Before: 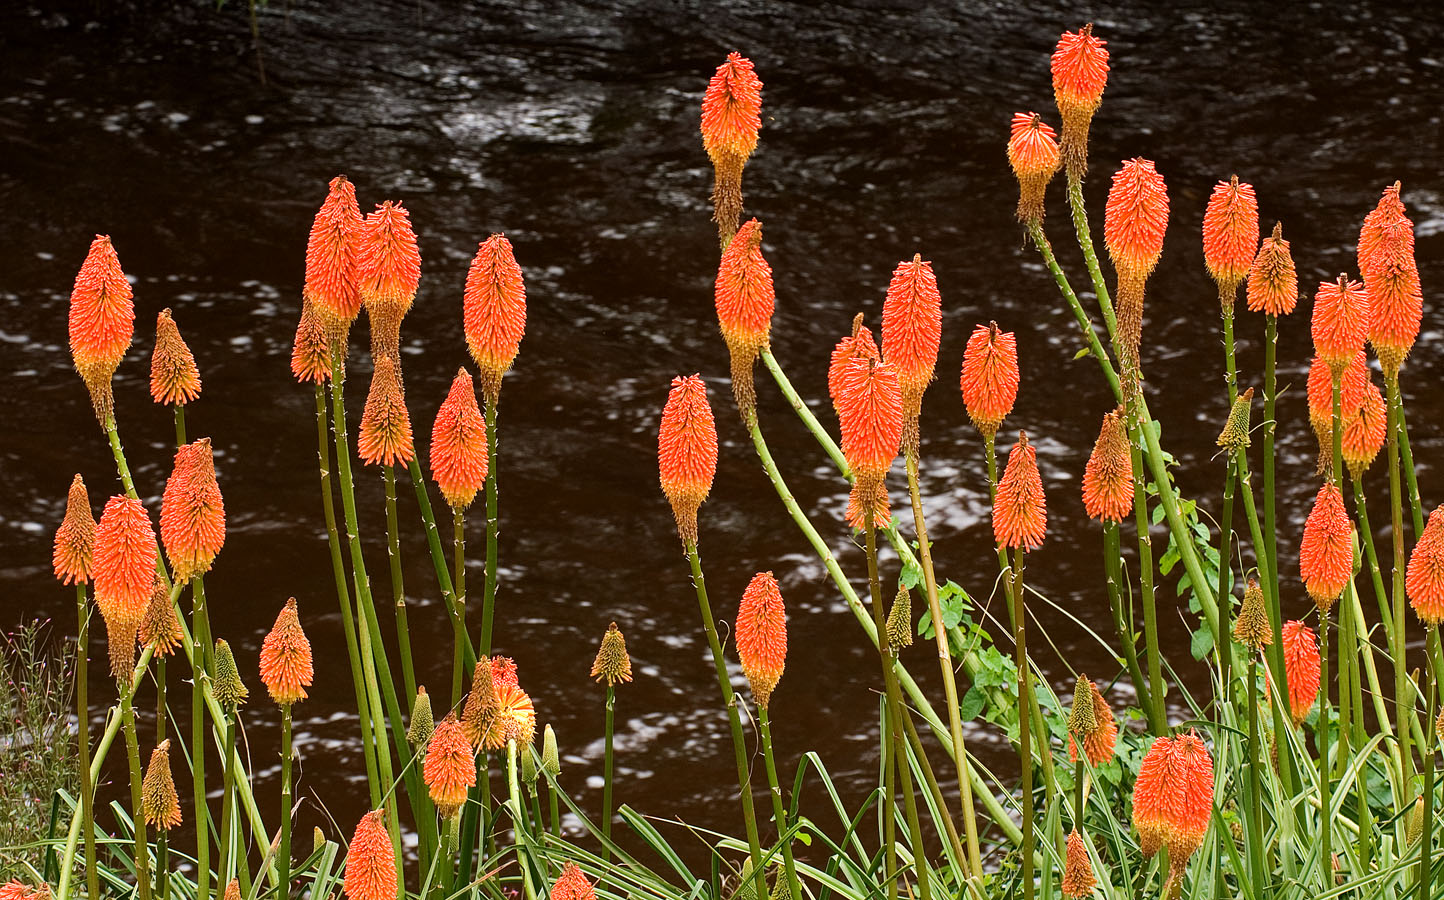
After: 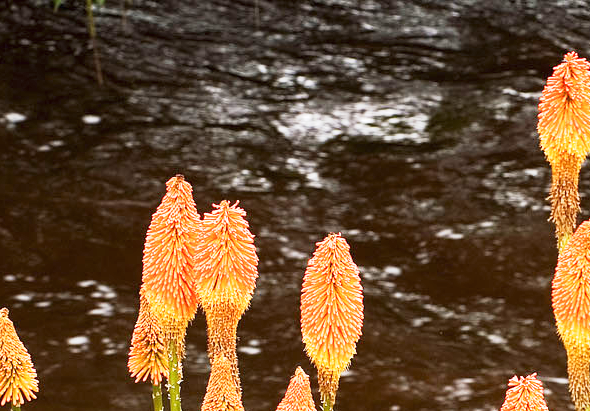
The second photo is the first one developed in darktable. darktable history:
exposure: black level correction 0, exposure 1.001 EV, compensate highlight preservation false
base curve: curves: ch0 [(0, 0) (0.088, 0.125) (0.176, 0.251) (0.354, 0.501) (0.613, 0.749) (1, 0.877)], preserve colors none
crop and rotate: left 11.313%, top 0.086%, right 47.764%, bottom 54.233%
